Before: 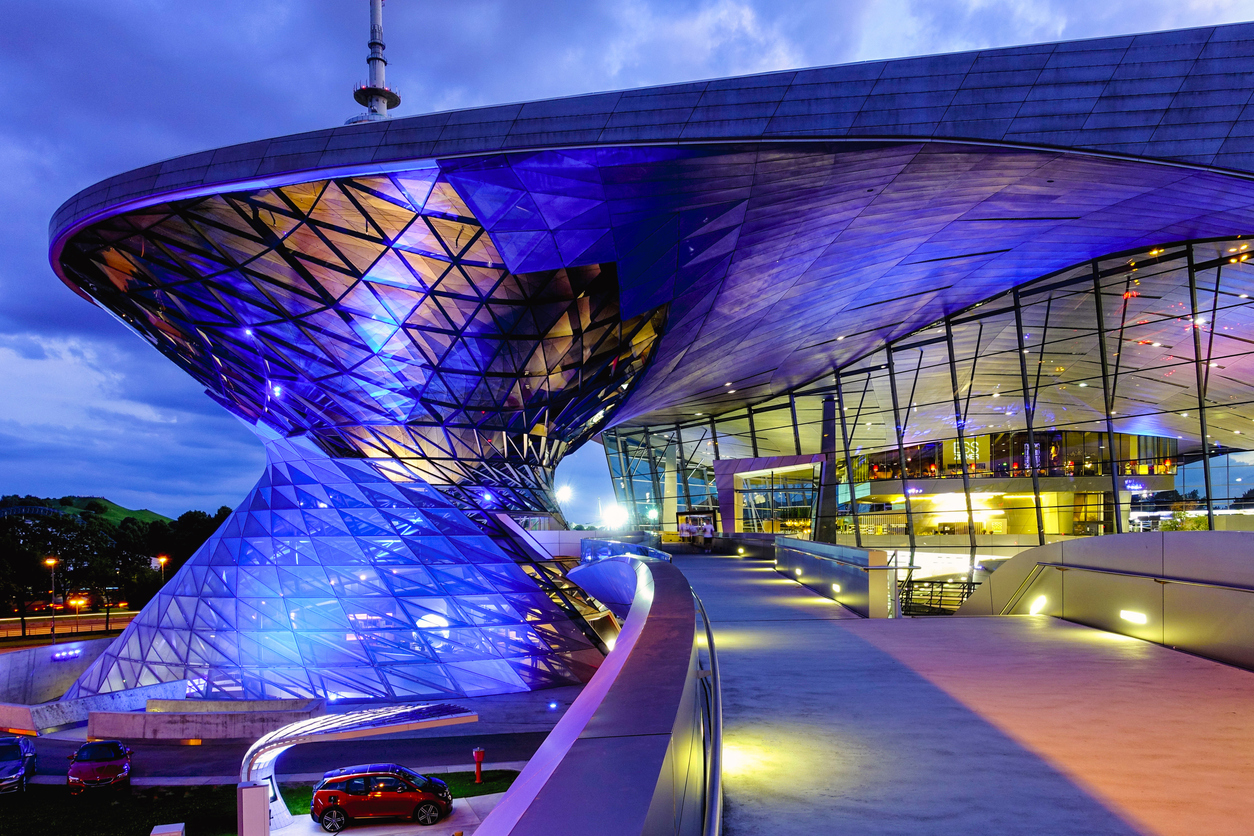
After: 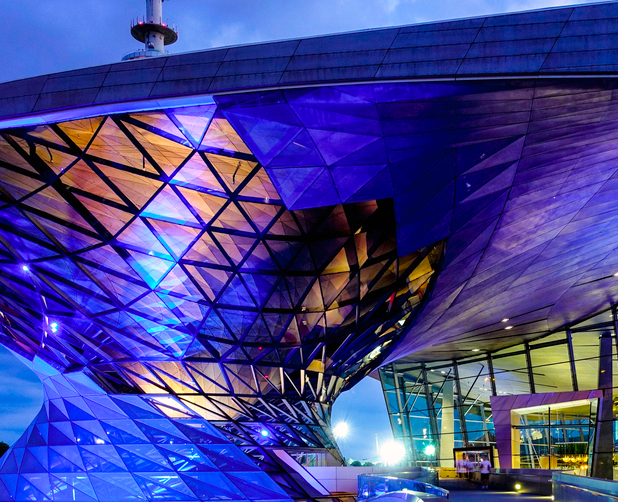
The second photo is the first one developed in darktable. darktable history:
tone equalizer: on, module defaults
crop: left 17.835%, top 7.675%, right 32.881%, bottom 32.213%
